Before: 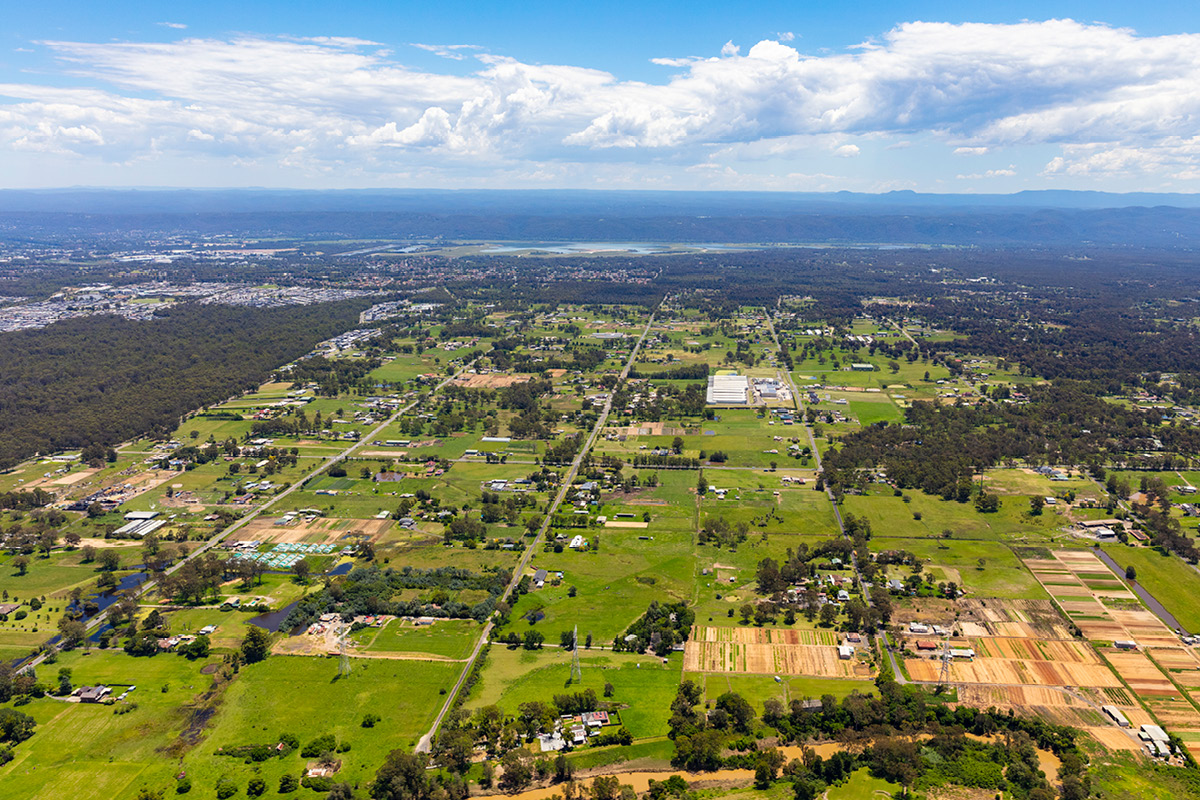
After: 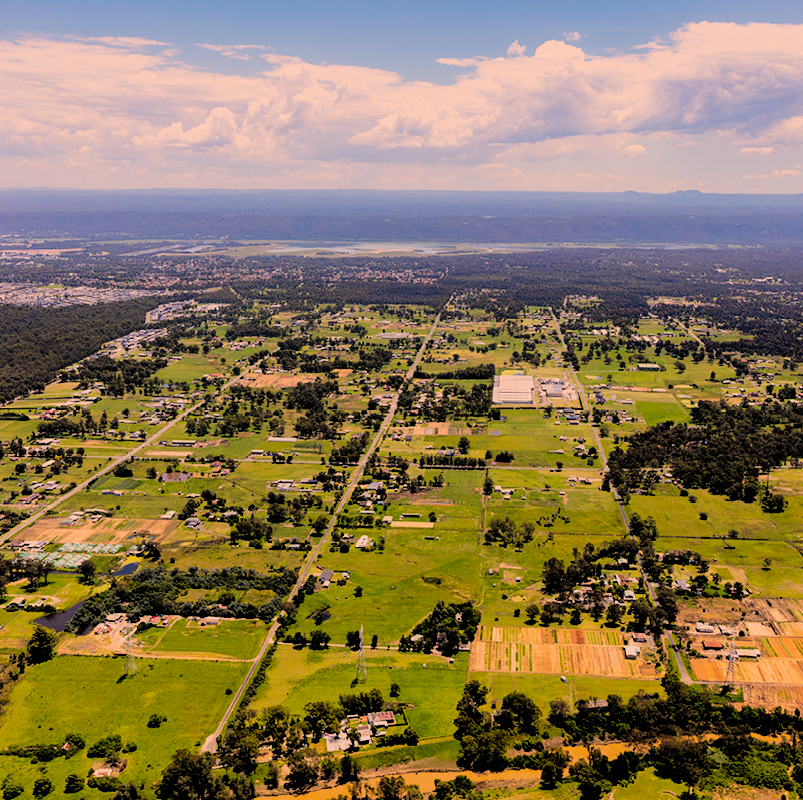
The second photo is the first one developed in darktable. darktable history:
crop and rotate: left 17.841%, right 15.162%
filmic rgb: black relative exposure -2.96 EV, white relative exposure 4.56 EV, hardness 1.71, contrast 1.262, color science v6 (2022)
color correction: highlights a* 17.6, highlights b* 18.48
